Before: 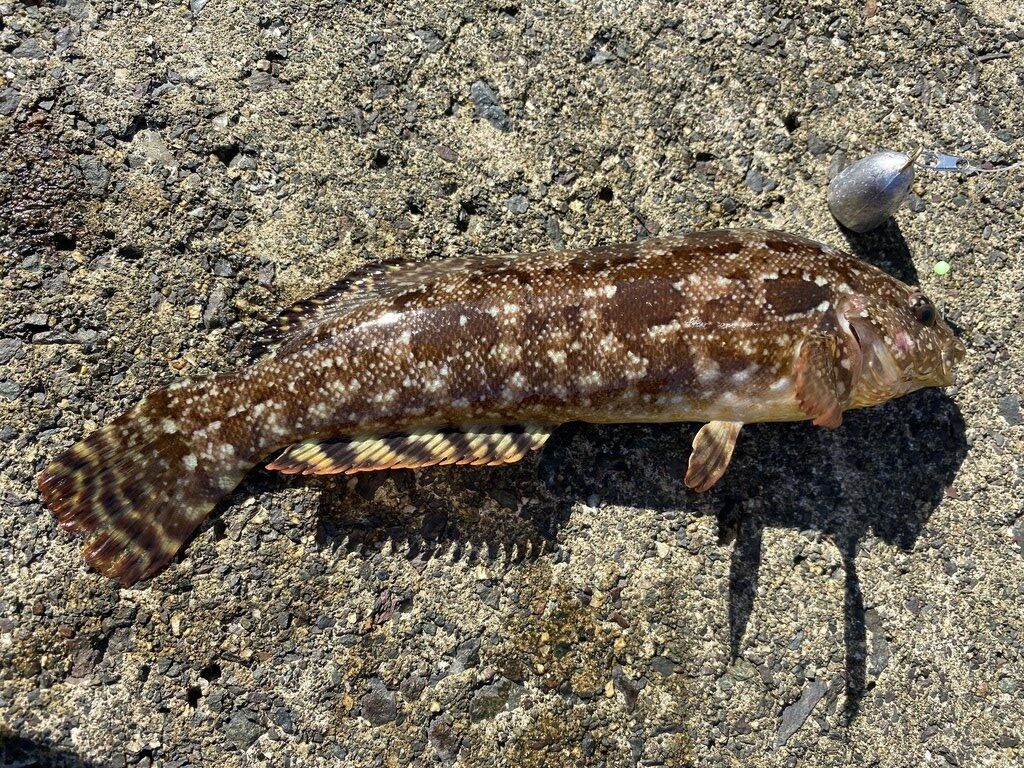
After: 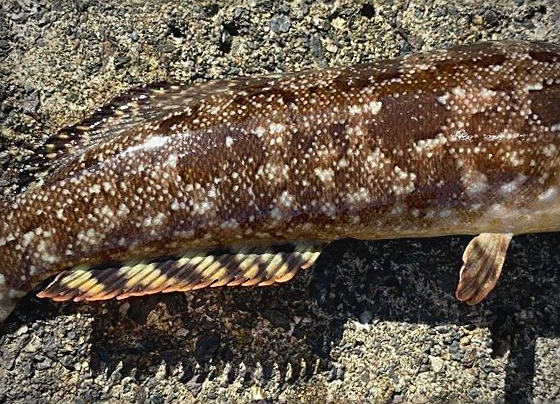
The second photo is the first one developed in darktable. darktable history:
shadows and highlights: radius 100.41, shadows 50.55, highlights -64.36, highlights color adjustment 49.82%, soften with gaussian
rotate and perspective: rotation -2°, crop left 0.022, crop right 0.978, crop top 0.049, crop bottom 0.951
crop and rotate: left 22.13%, top 22.054%, right 22.026%, bottom 22.102%
vignetting: unbound false
contrast brightness saturation: contrast -0.08, brightness -0.04, saturation -0.11
sharpen: on, module defaults
white balance: emerald 1
